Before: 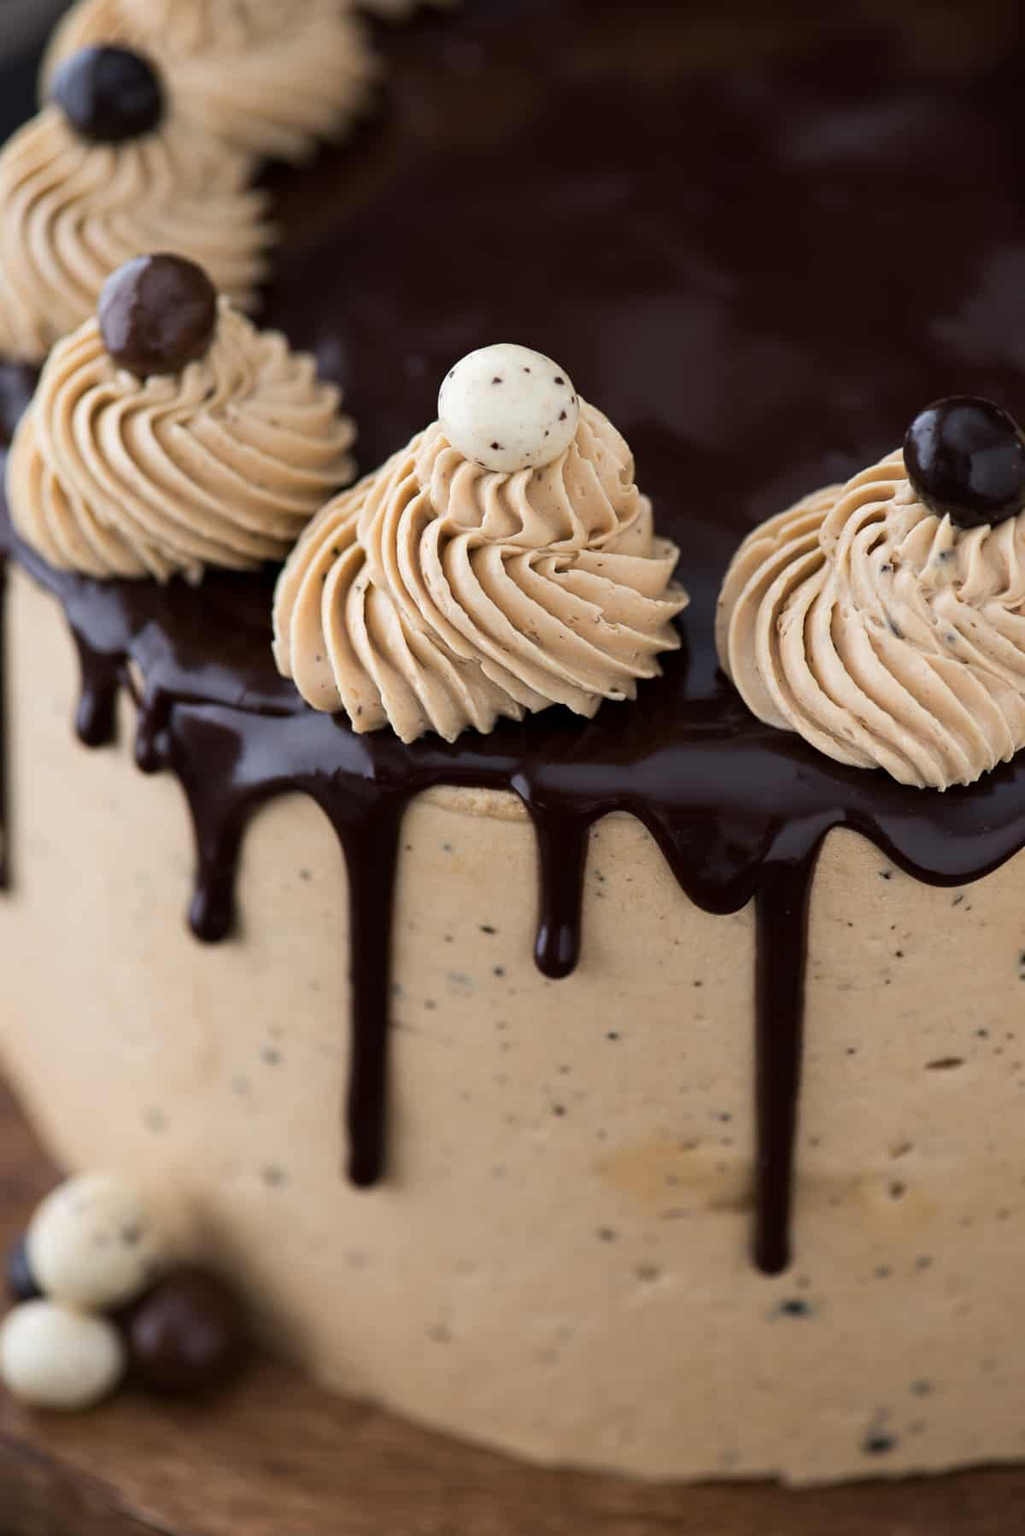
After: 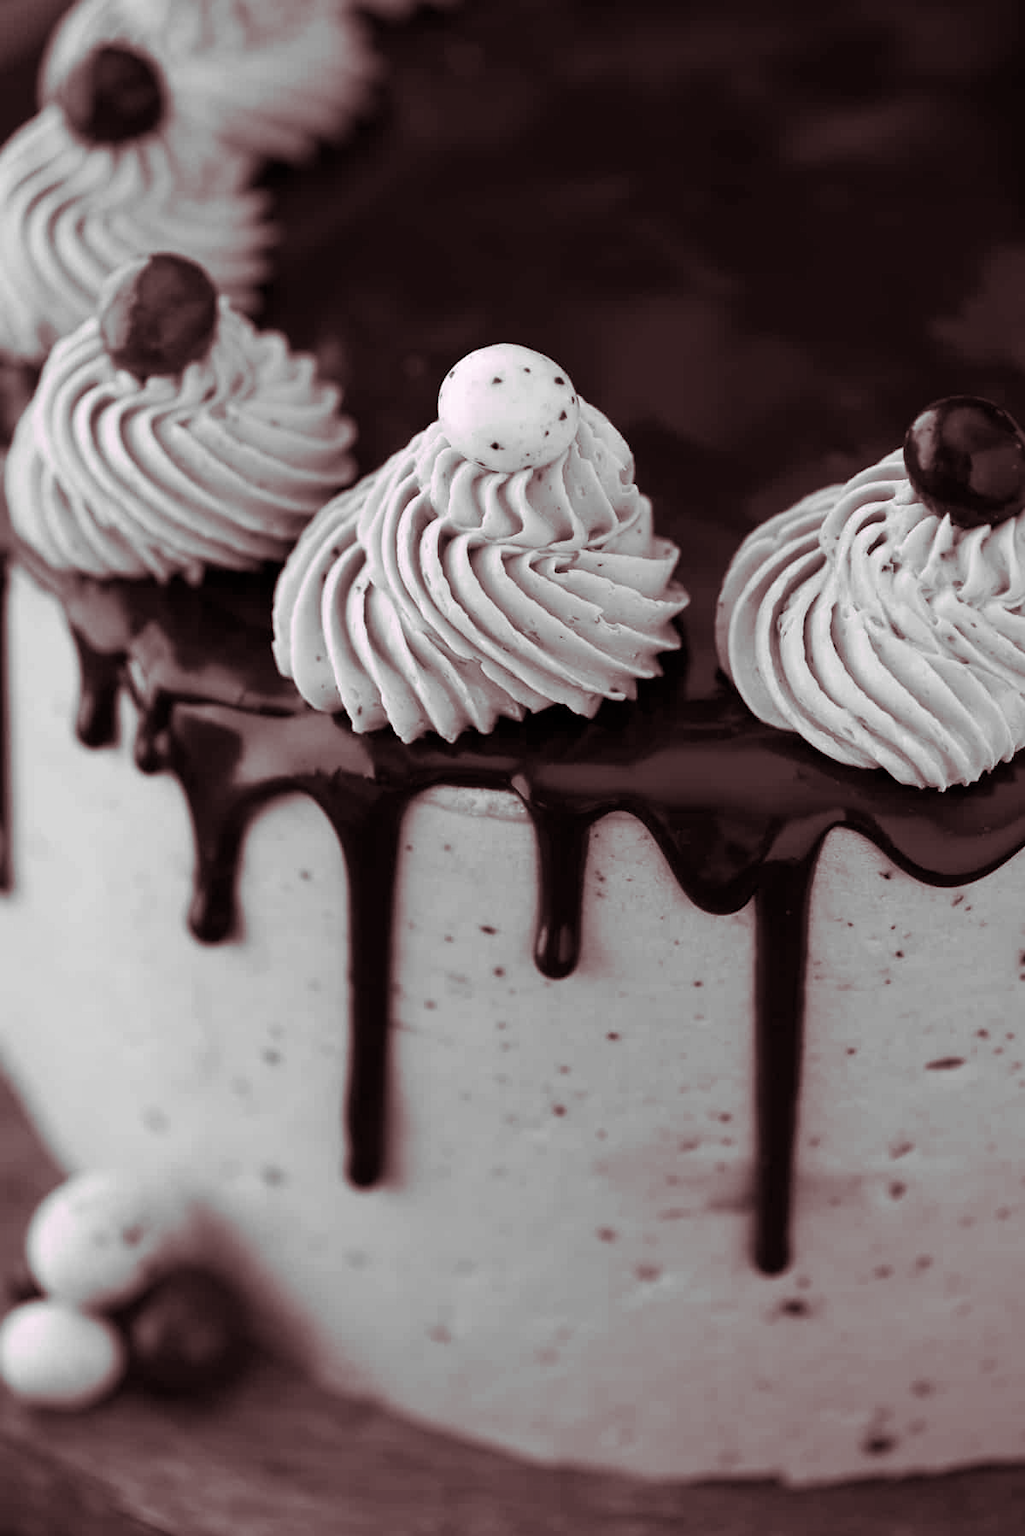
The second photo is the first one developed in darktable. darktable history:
monochrome: on, module defaults
split-toning: highlights › hue 298.8°, highlights › saturation 0.73, compress 41.76%
